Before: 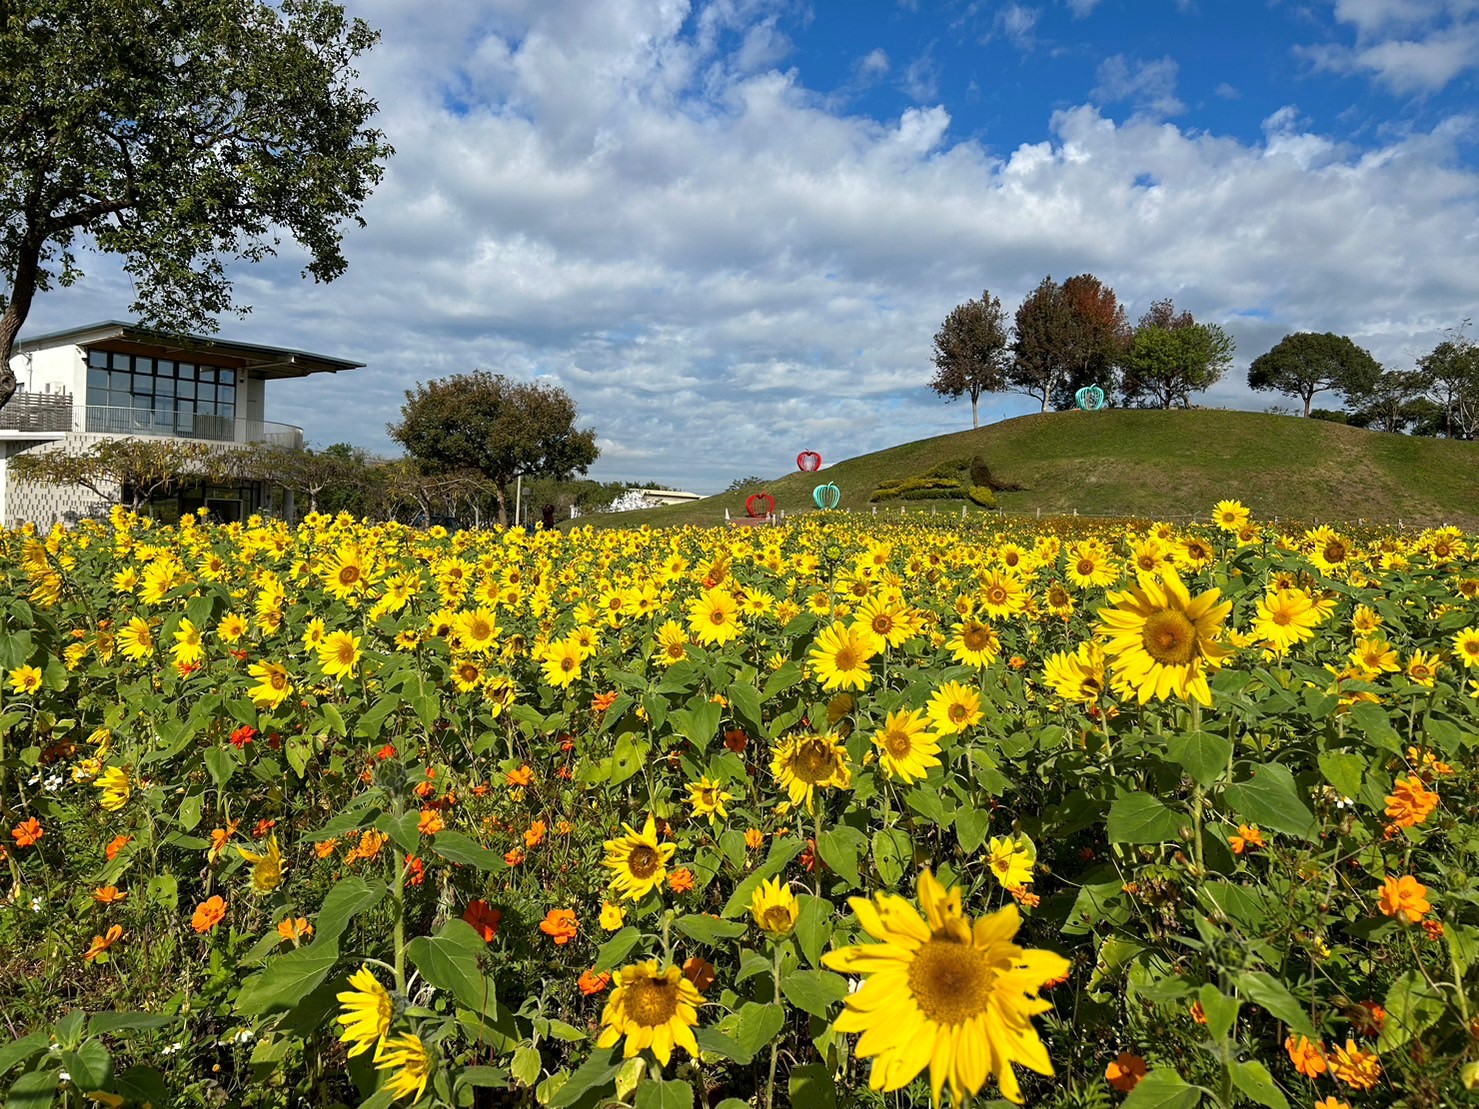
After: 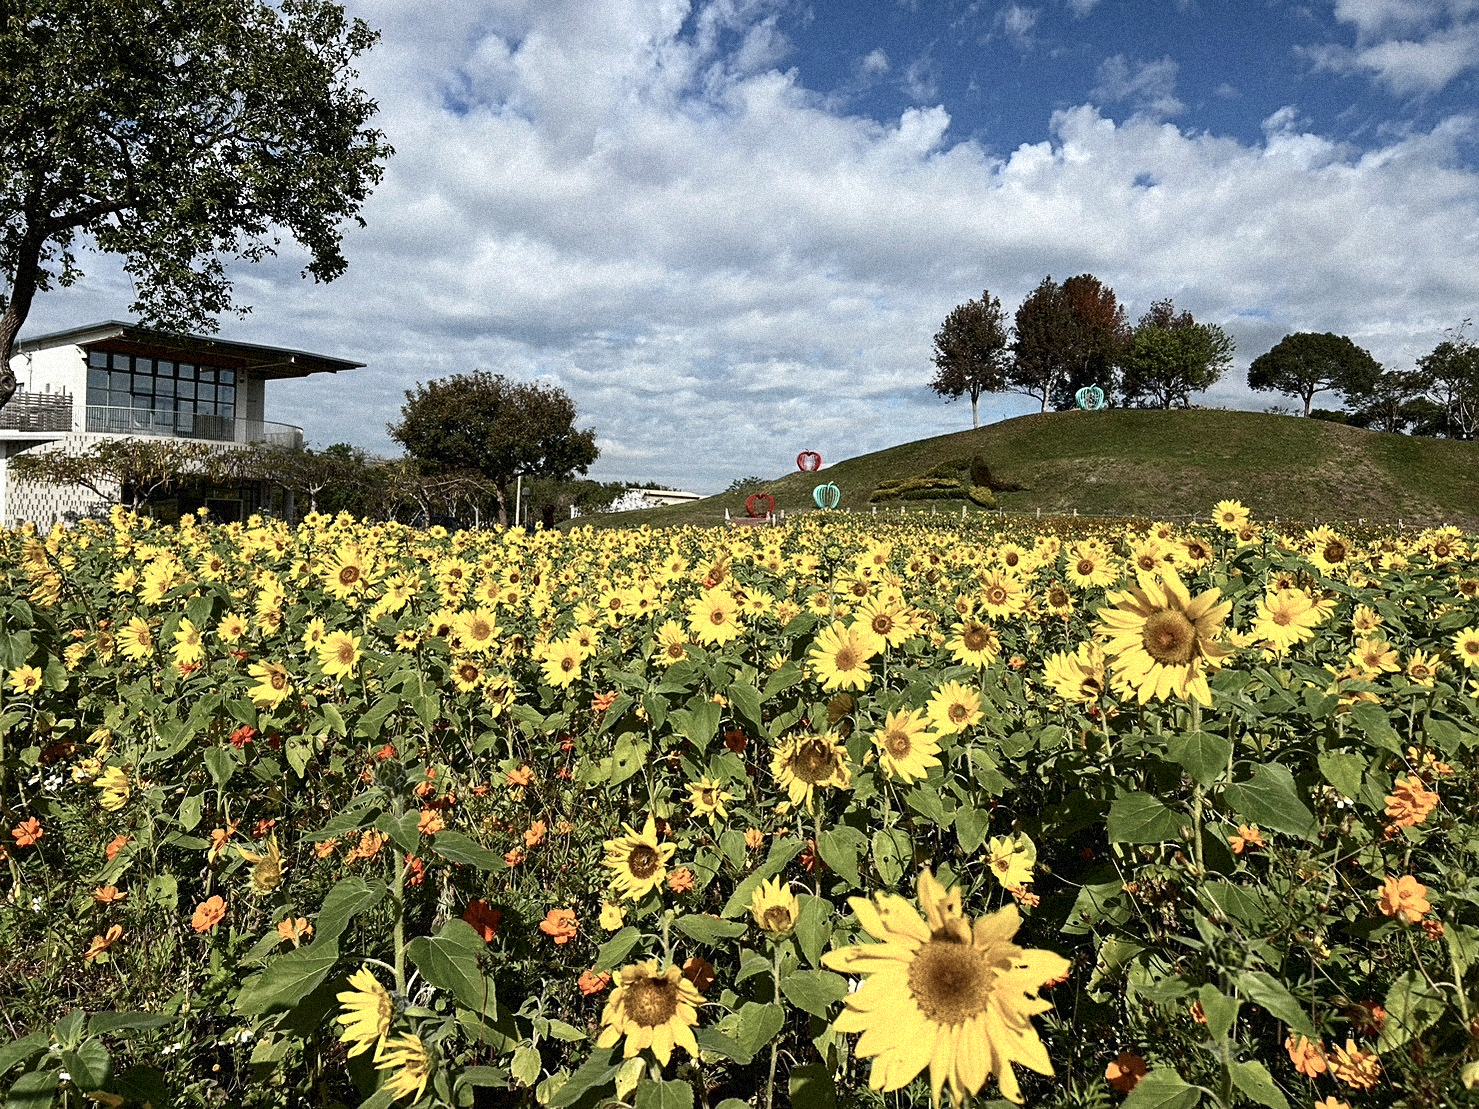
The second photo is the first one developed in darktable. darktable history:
sharpen: amount 0.2
contrast brightness saturation: contrast 0.25, saturation -0.31
grain: strength 35%, mid-tones bias 0%
